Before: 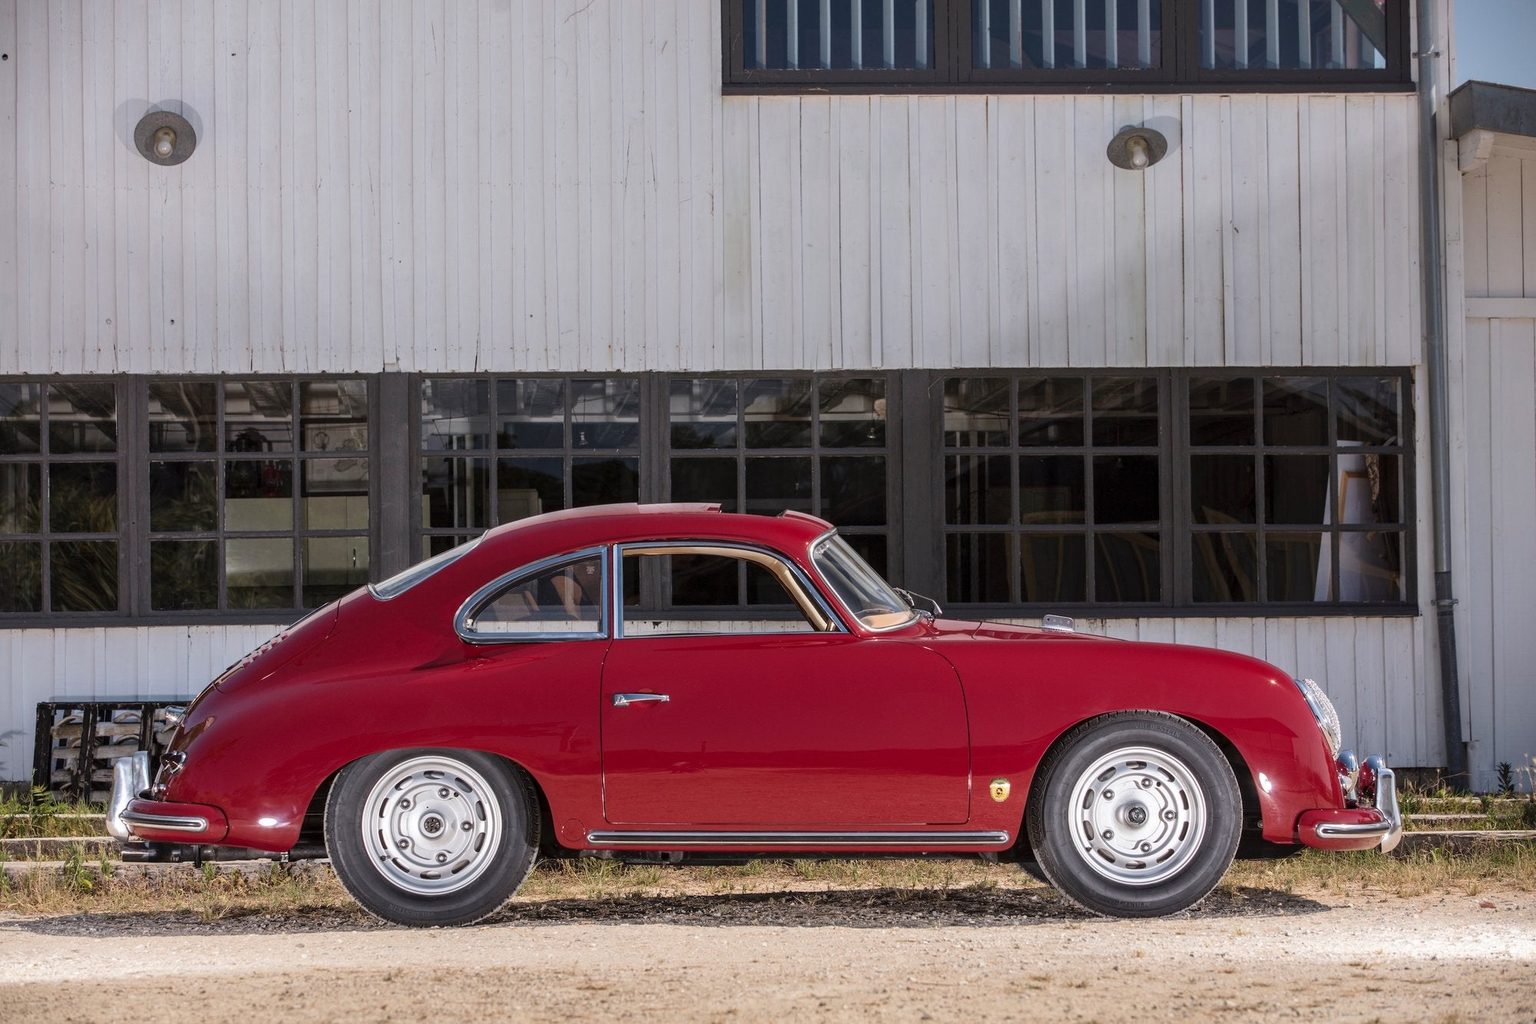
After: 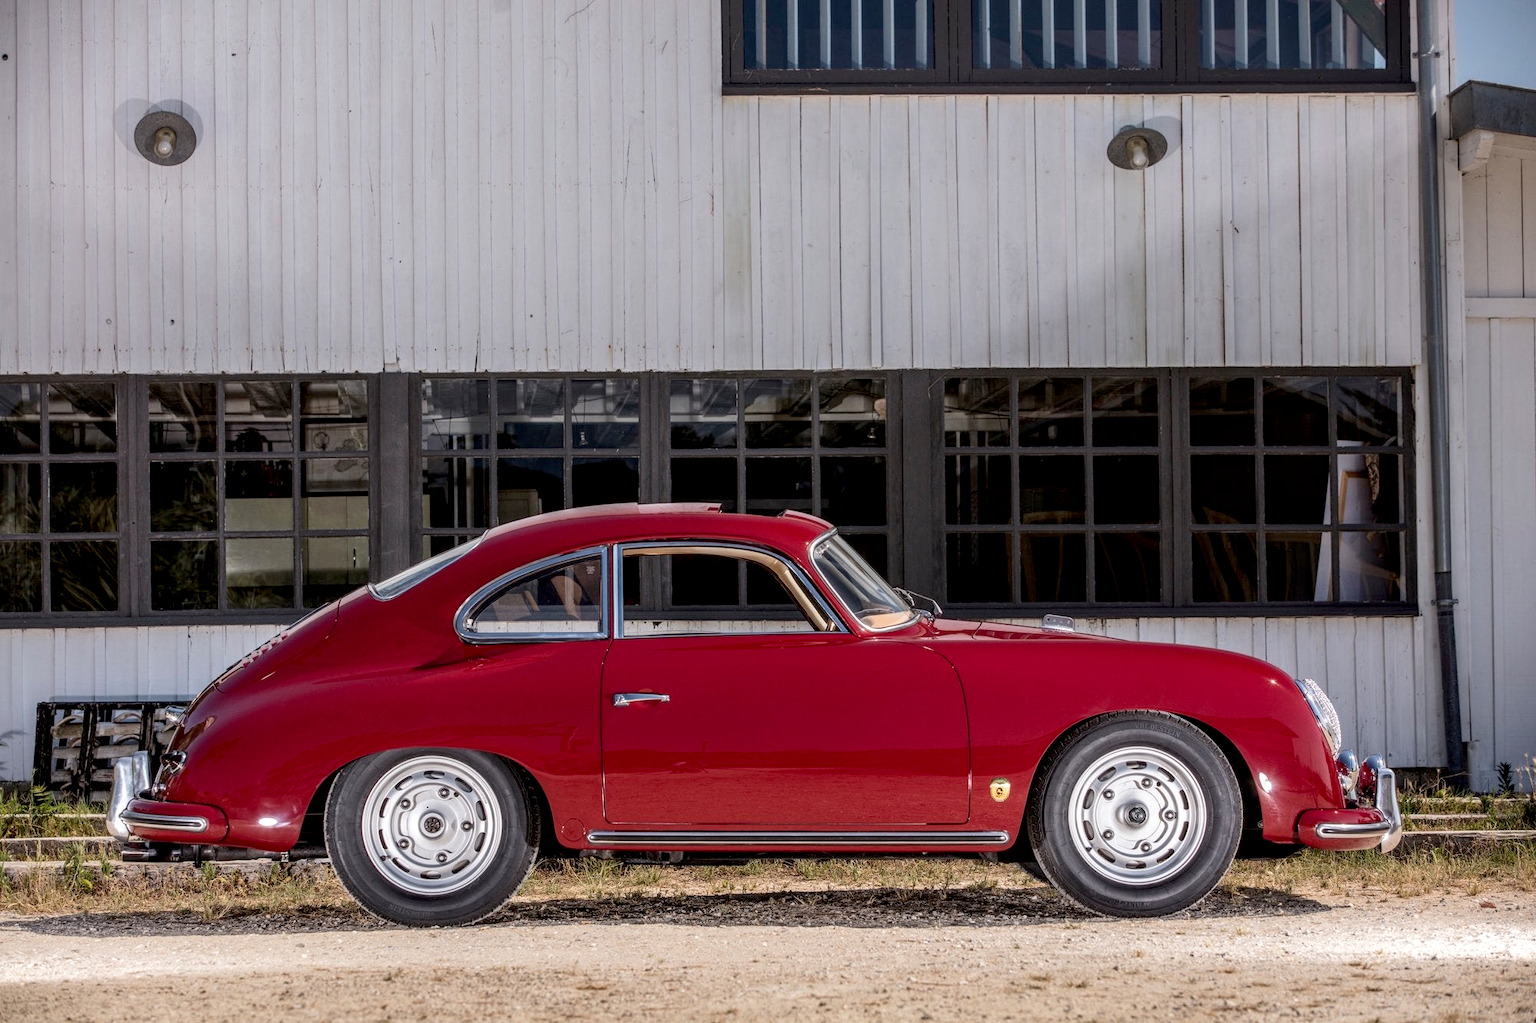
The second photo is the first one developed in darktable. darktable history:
local contrast: on, module defaults
contrast brightness saturation: contrast 0.054
exposure: black level correction 0.009, exposure 0.015 EV, compensate highlight preservation false
